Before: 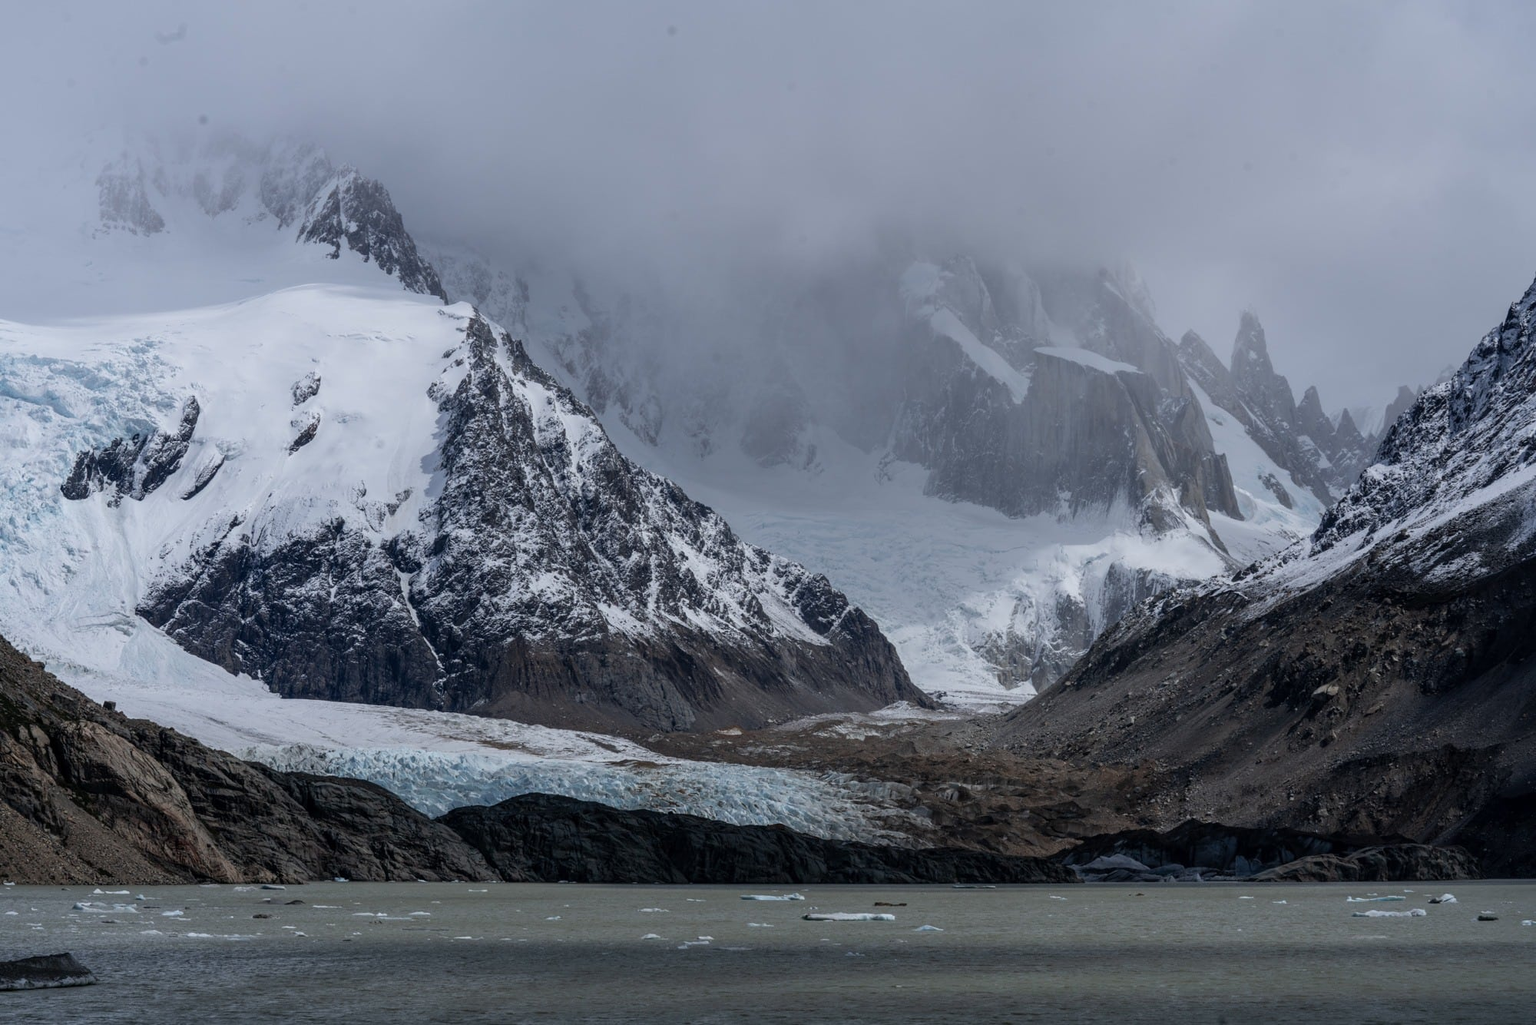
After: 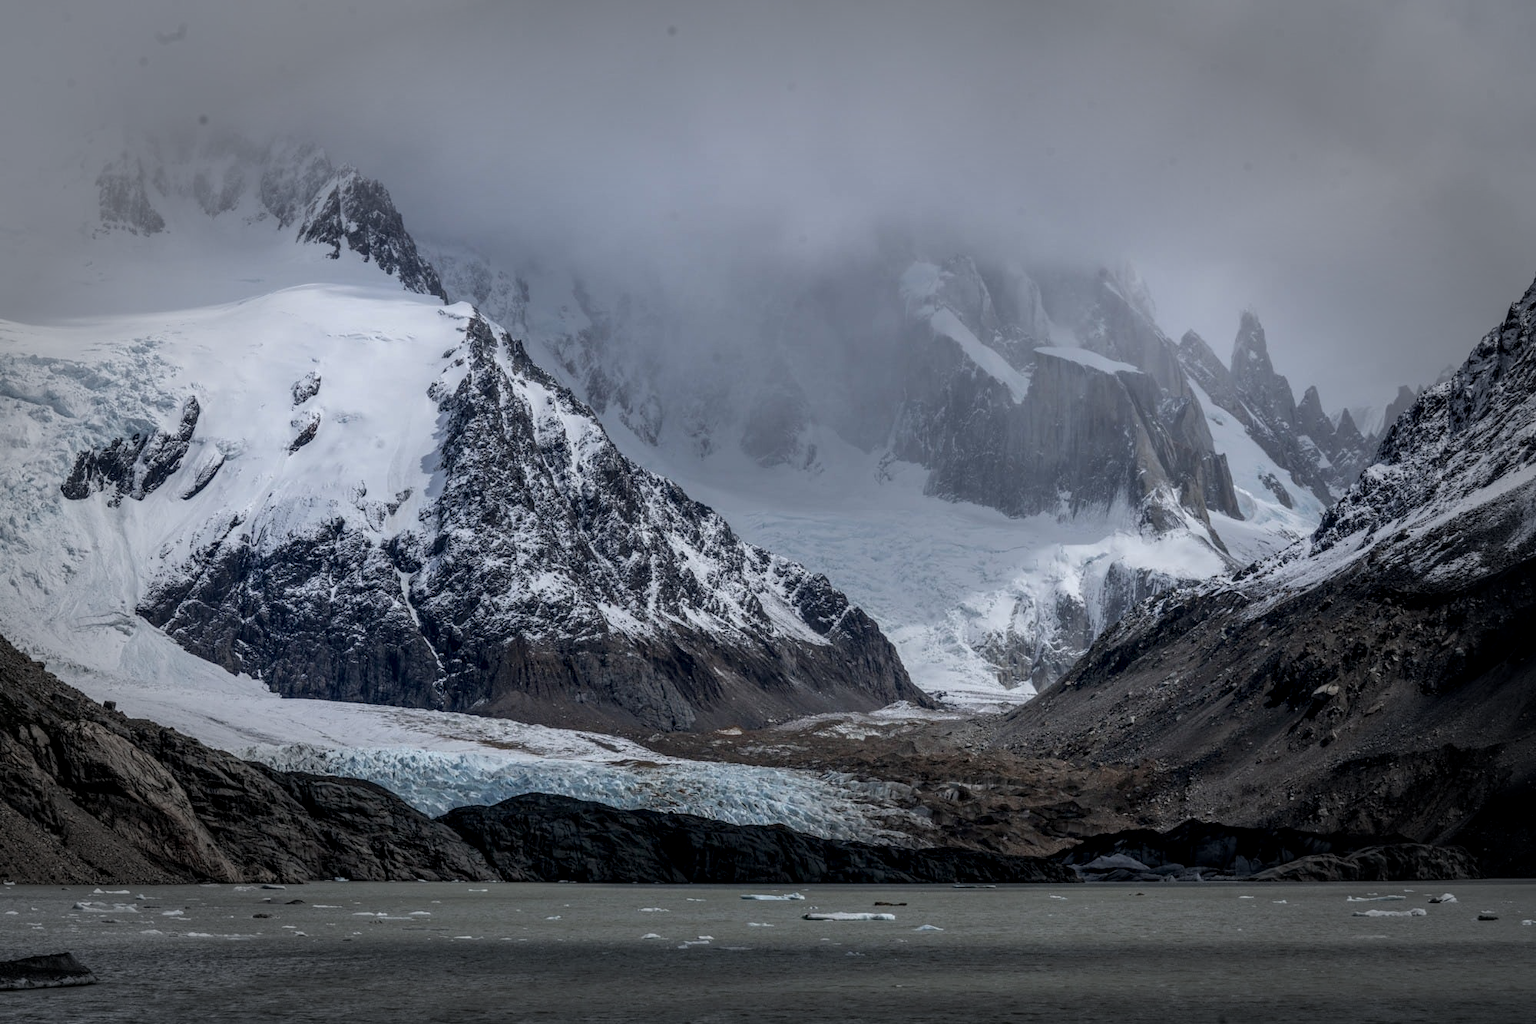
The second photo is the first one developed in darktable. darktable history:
local contrast: detail 130%
vignetting: fall-off start 66.27%, fall-off radius 39.73%, brightness -0.474, automatic ratio true, width/height ratio 0.665
